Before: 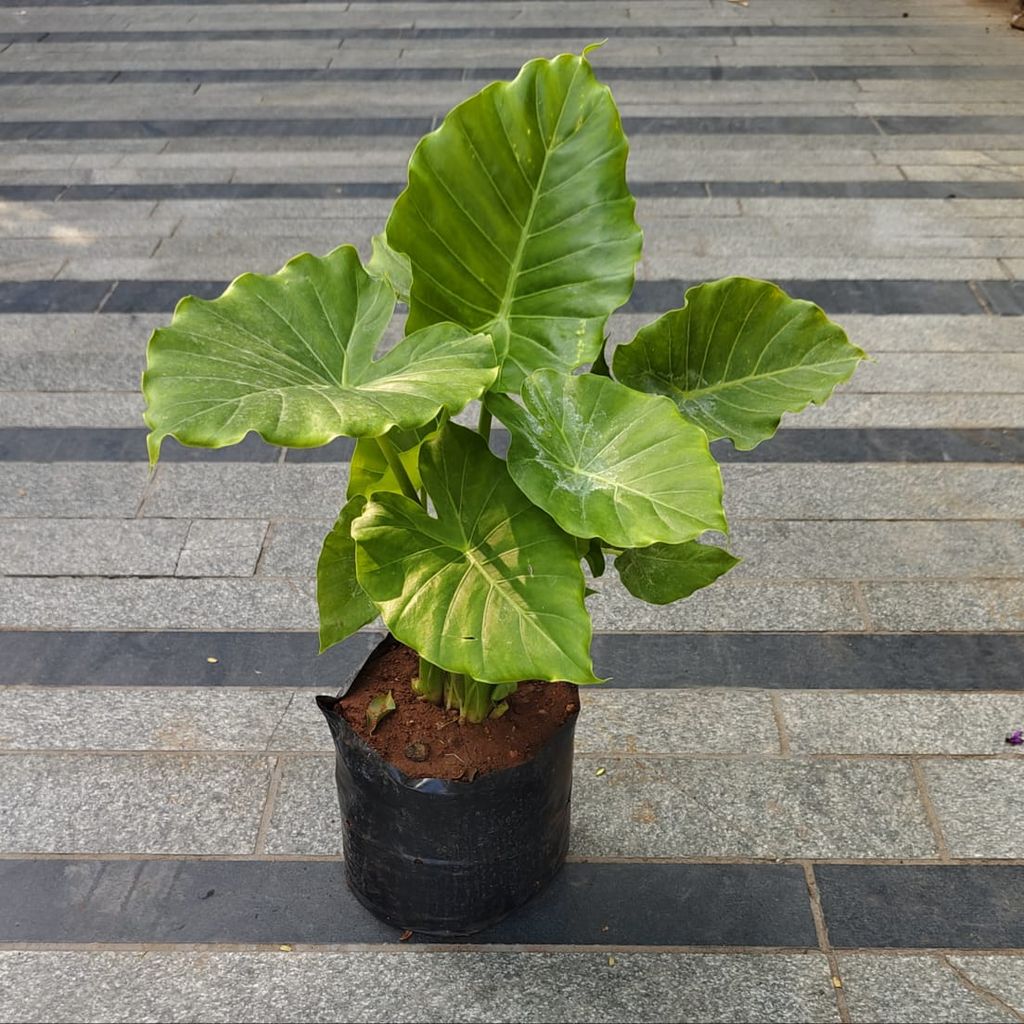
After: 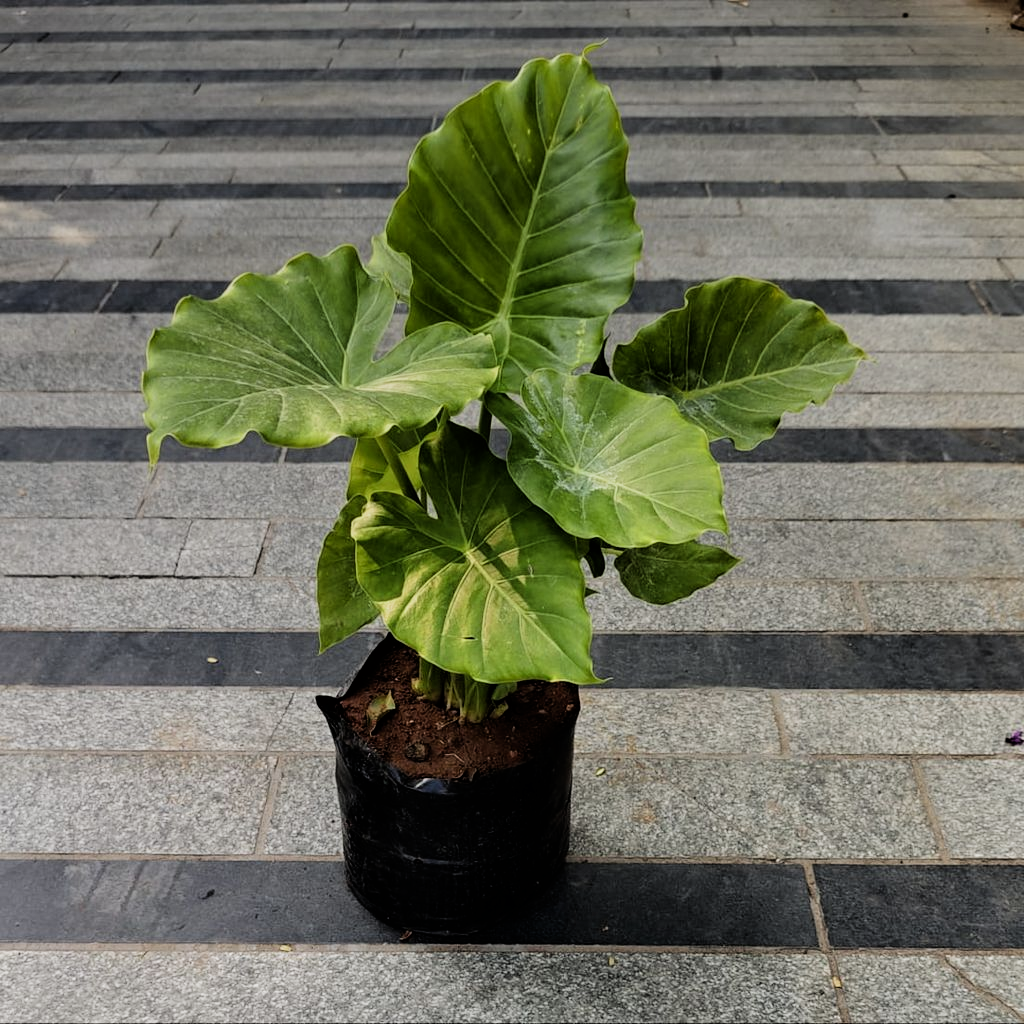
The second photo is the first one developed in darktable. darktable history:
filmic rgb: black relative exposure -5 EV, hardness 2.88, contrast 1.4, highlights saturation mix -30%
graduated density: rotation -0.352°, offset 57.64
